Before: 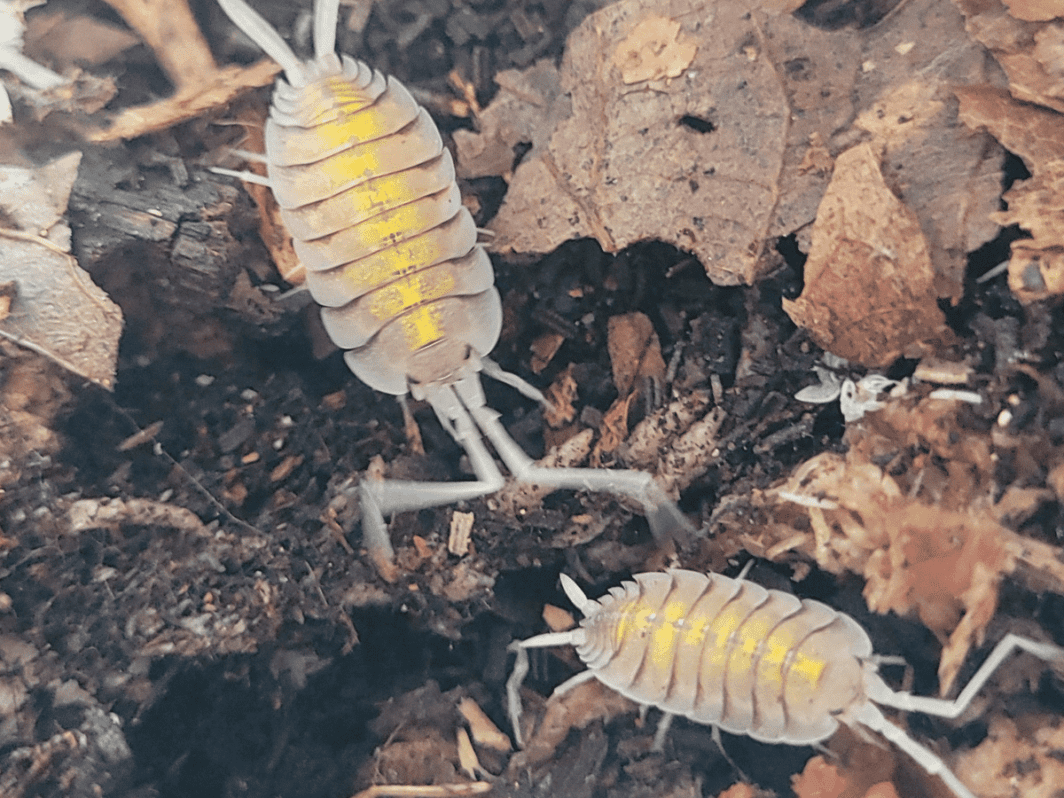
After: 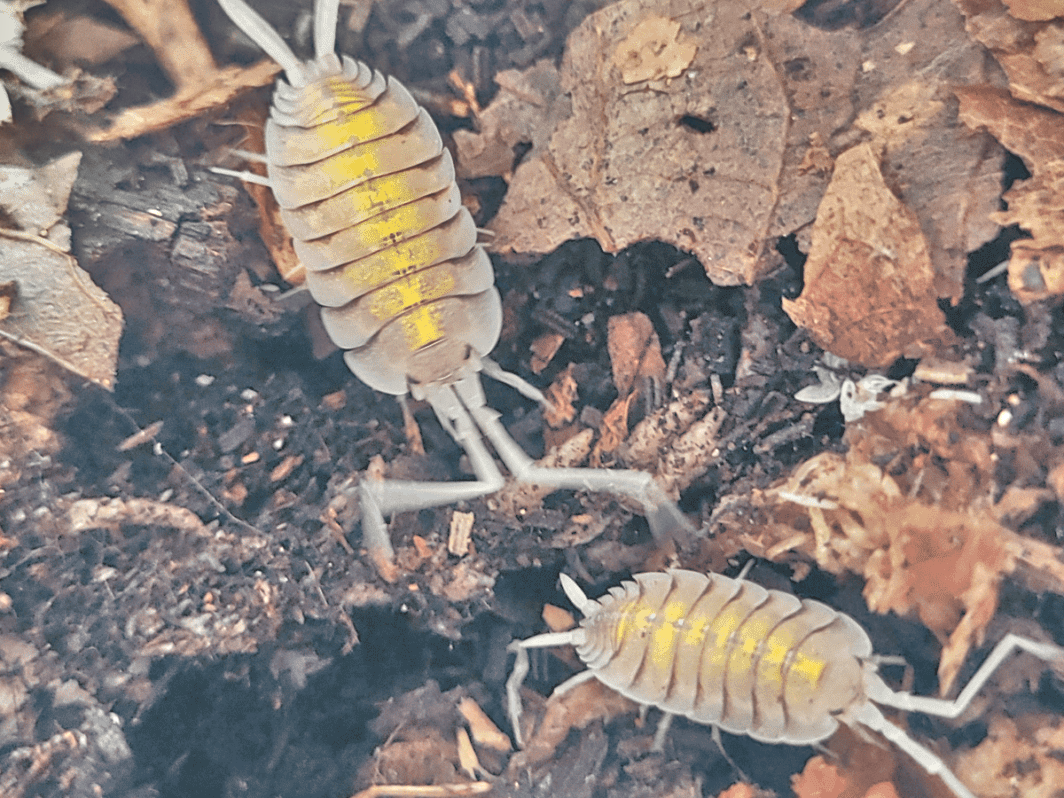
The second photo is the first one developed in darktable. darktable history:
tone equalizer: -7 EV 0.163 EV, -6 EV 0.586 EV, -5 EV 1.11 EV, -4 EV 1.35 EV, -3 EV 1.17 EV, -2 EV 0.6 EV, -1 EV 0.162 EV, mask exposure compensation -0.502 EV
shadows and highlights: shadows 21.01, highlights -81.14, soften with gaussian
